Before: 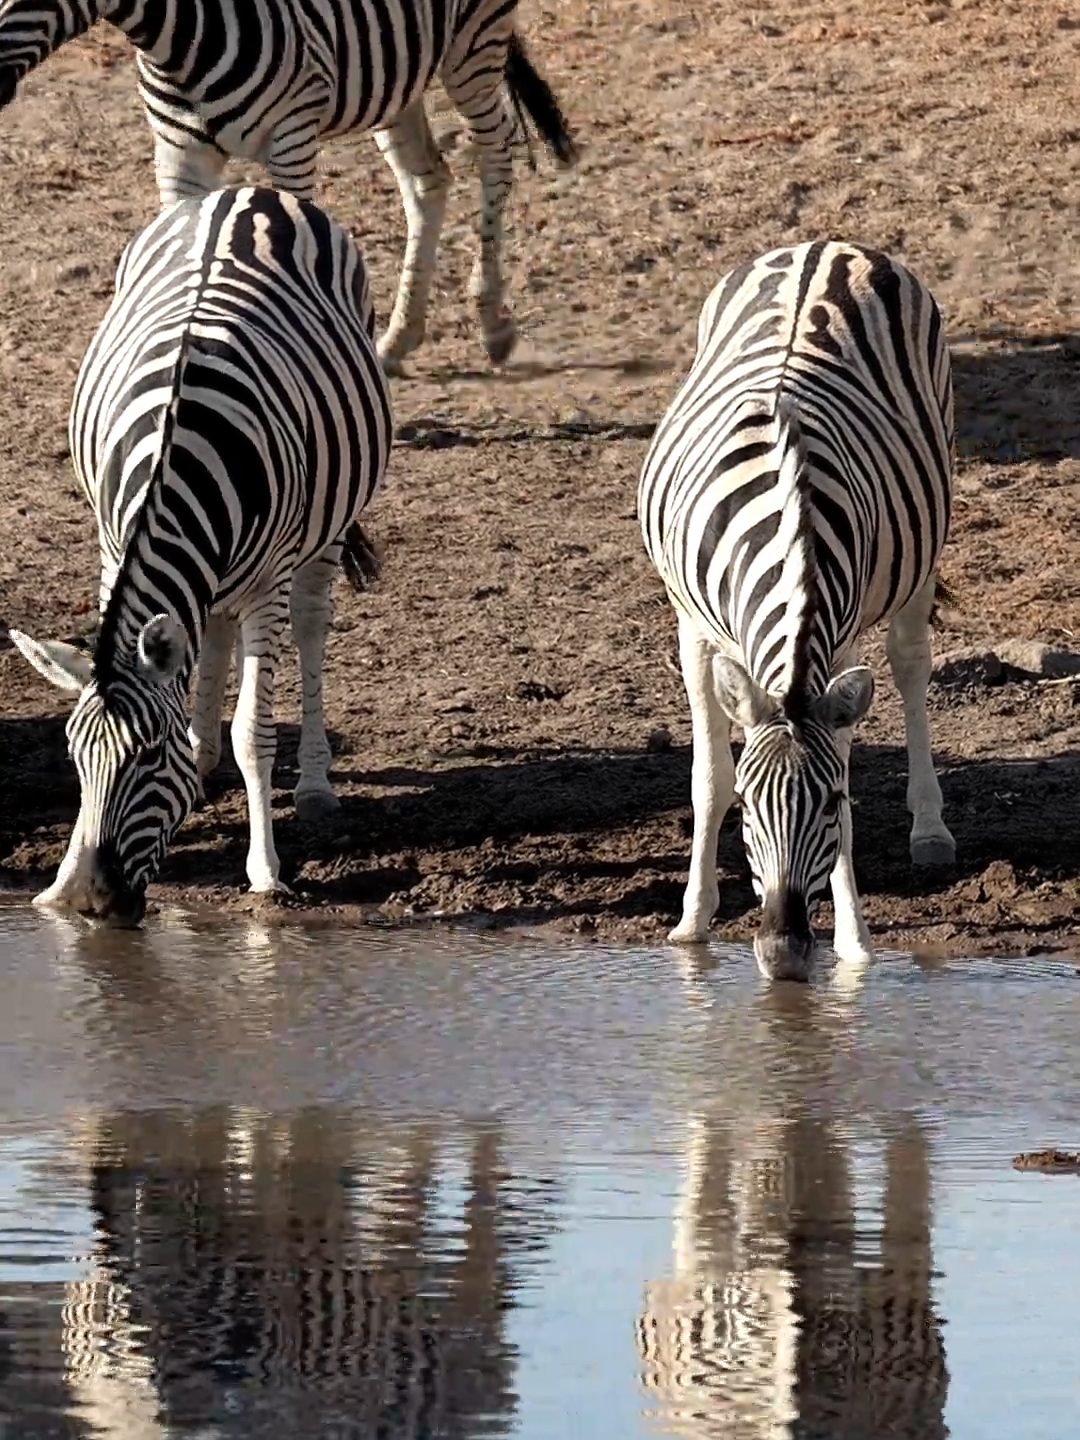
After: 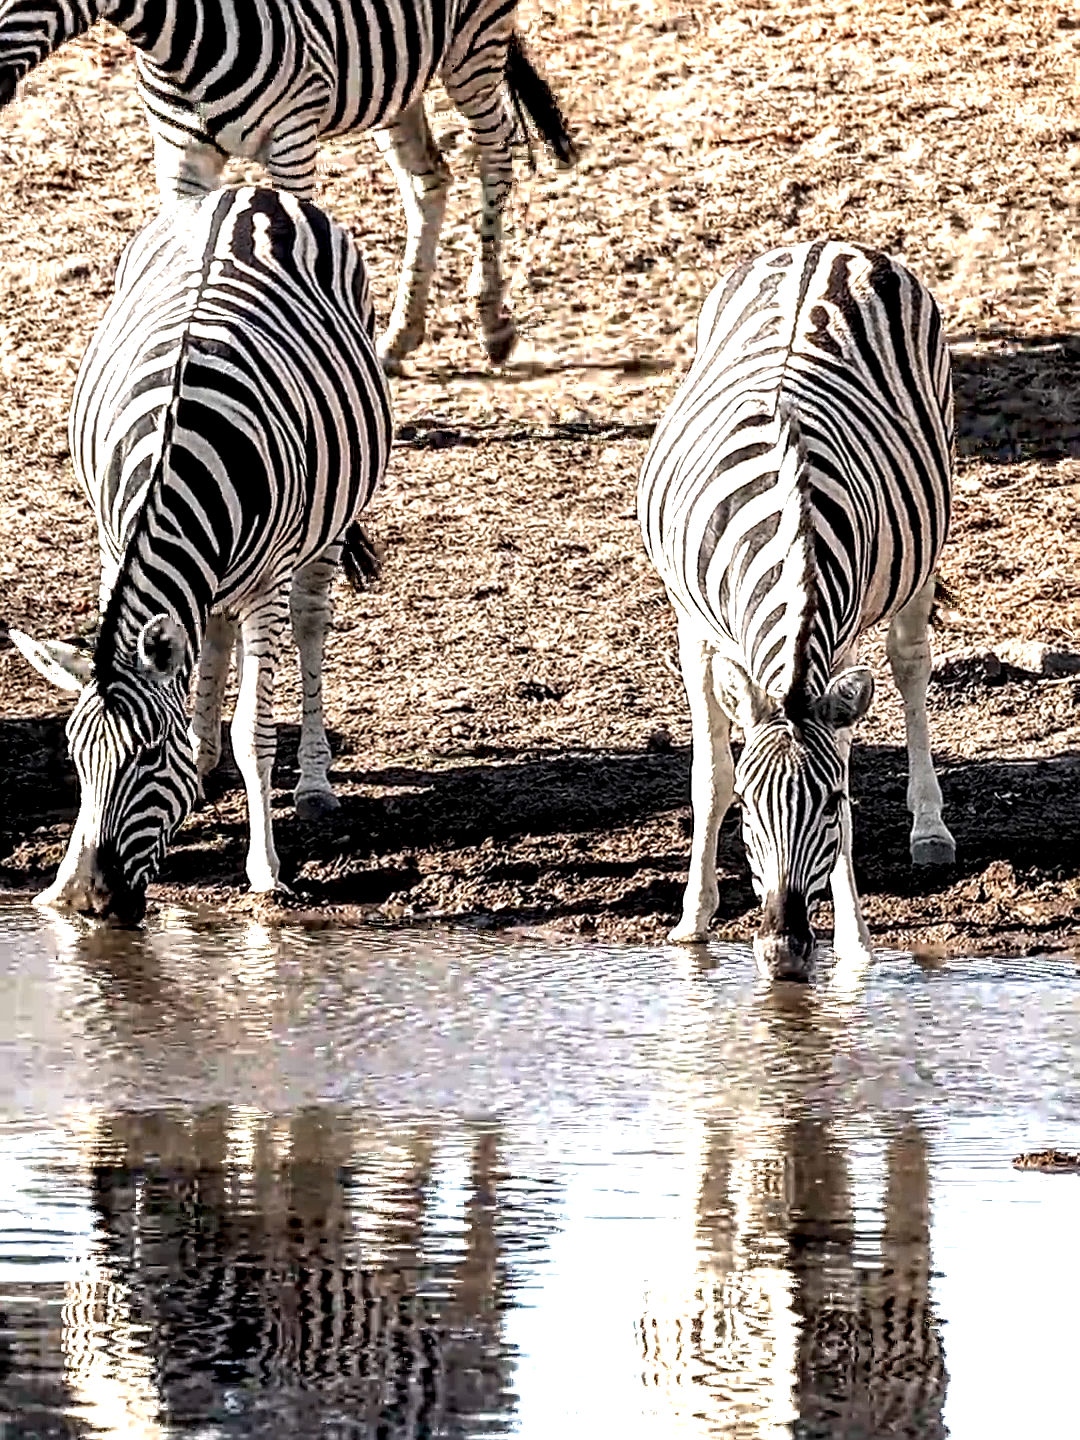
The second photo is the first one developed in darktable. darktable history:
local contrast: detail 204%
exposure: black level correction 0, exposure 1.199 EV, compensate highlight preservation false
sharpen: on, module defaults
